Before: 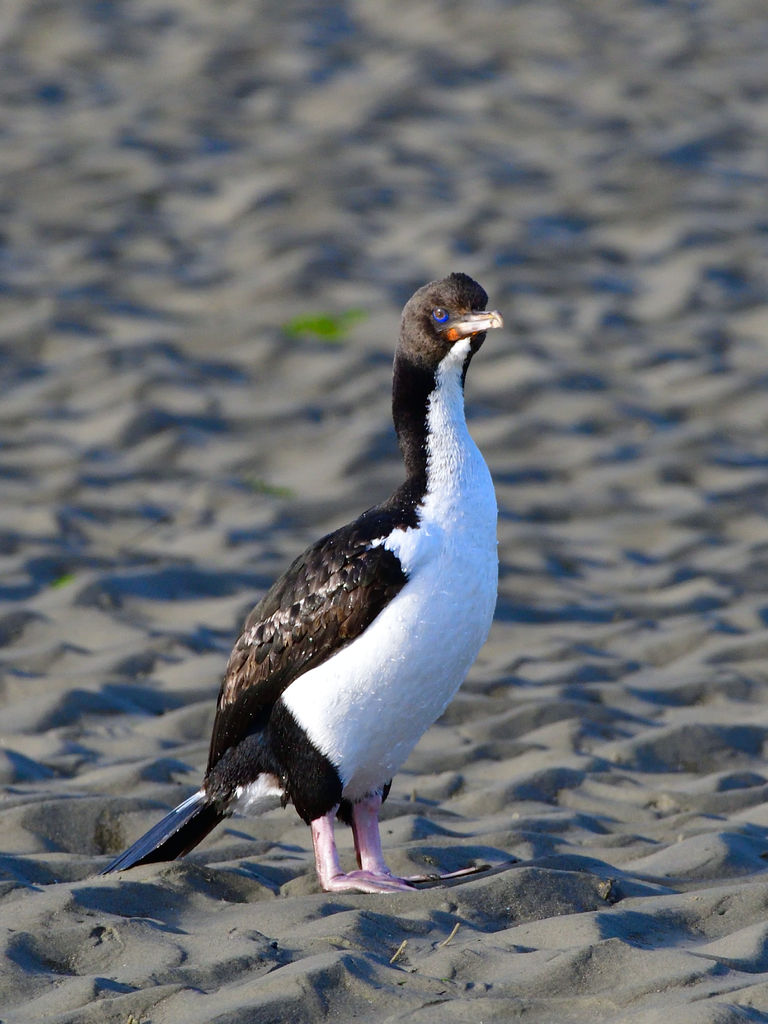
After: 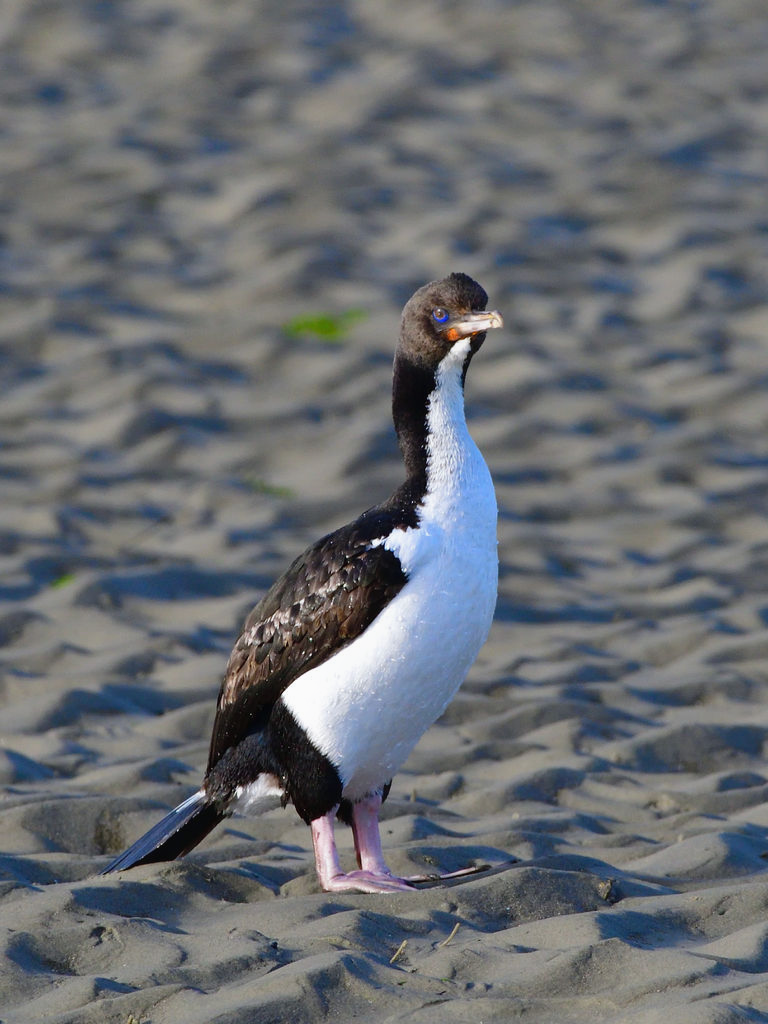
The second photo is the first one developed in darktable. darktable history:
exposure: black level correction 0.002, compensate highlight preservation false
contrast equalizer: octaves 7, y [[0.6 ×6], [0.55 ×6], [0 ×6], [0 ×6], [0 ×6]], mix -0.2
shadows and highlights: shadows 25, highlights -25
